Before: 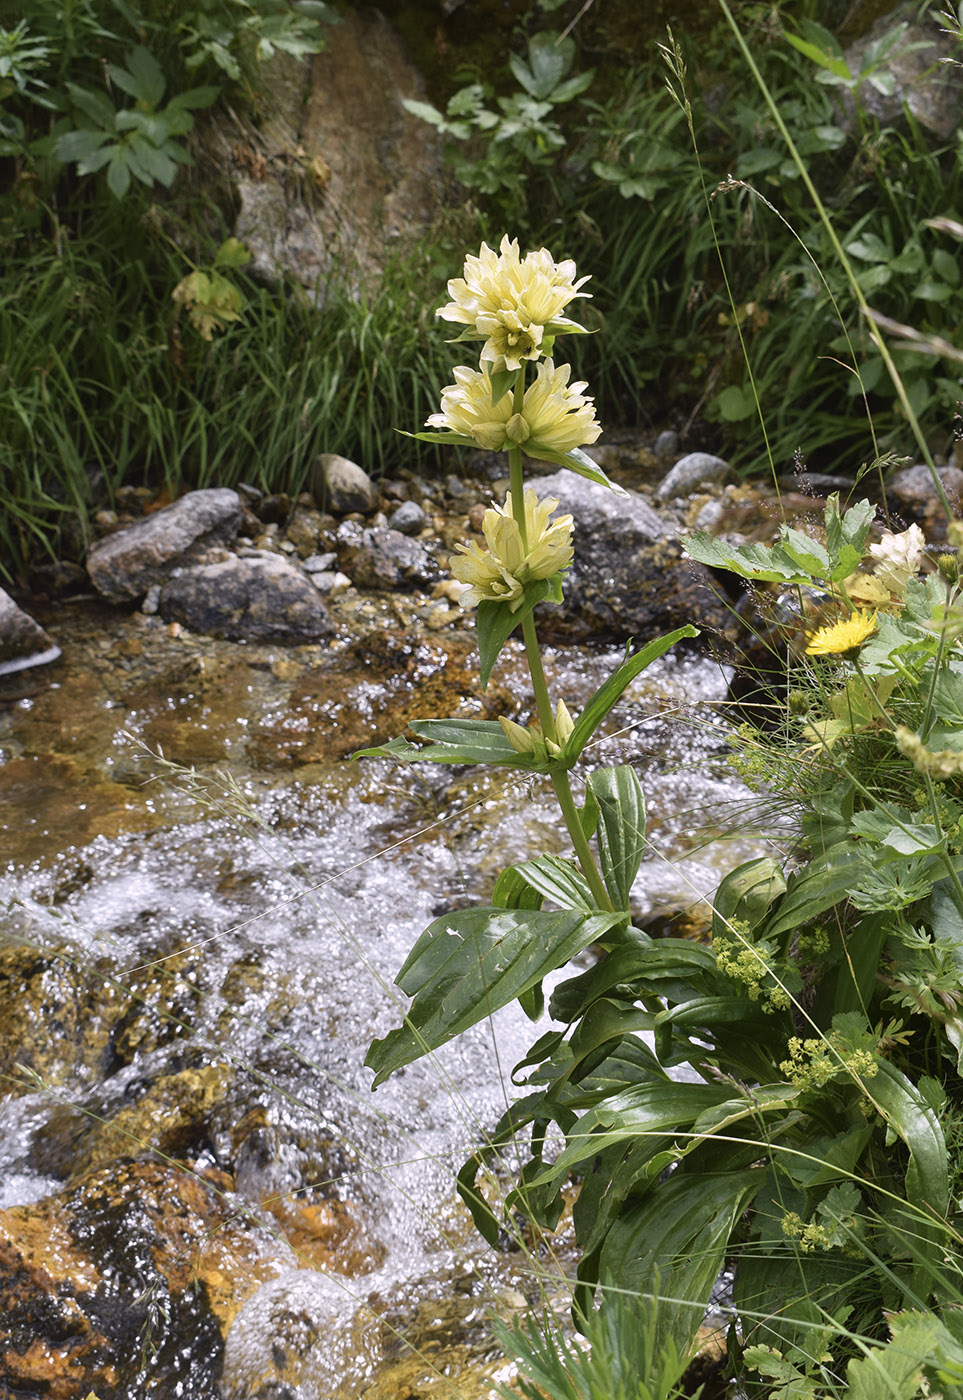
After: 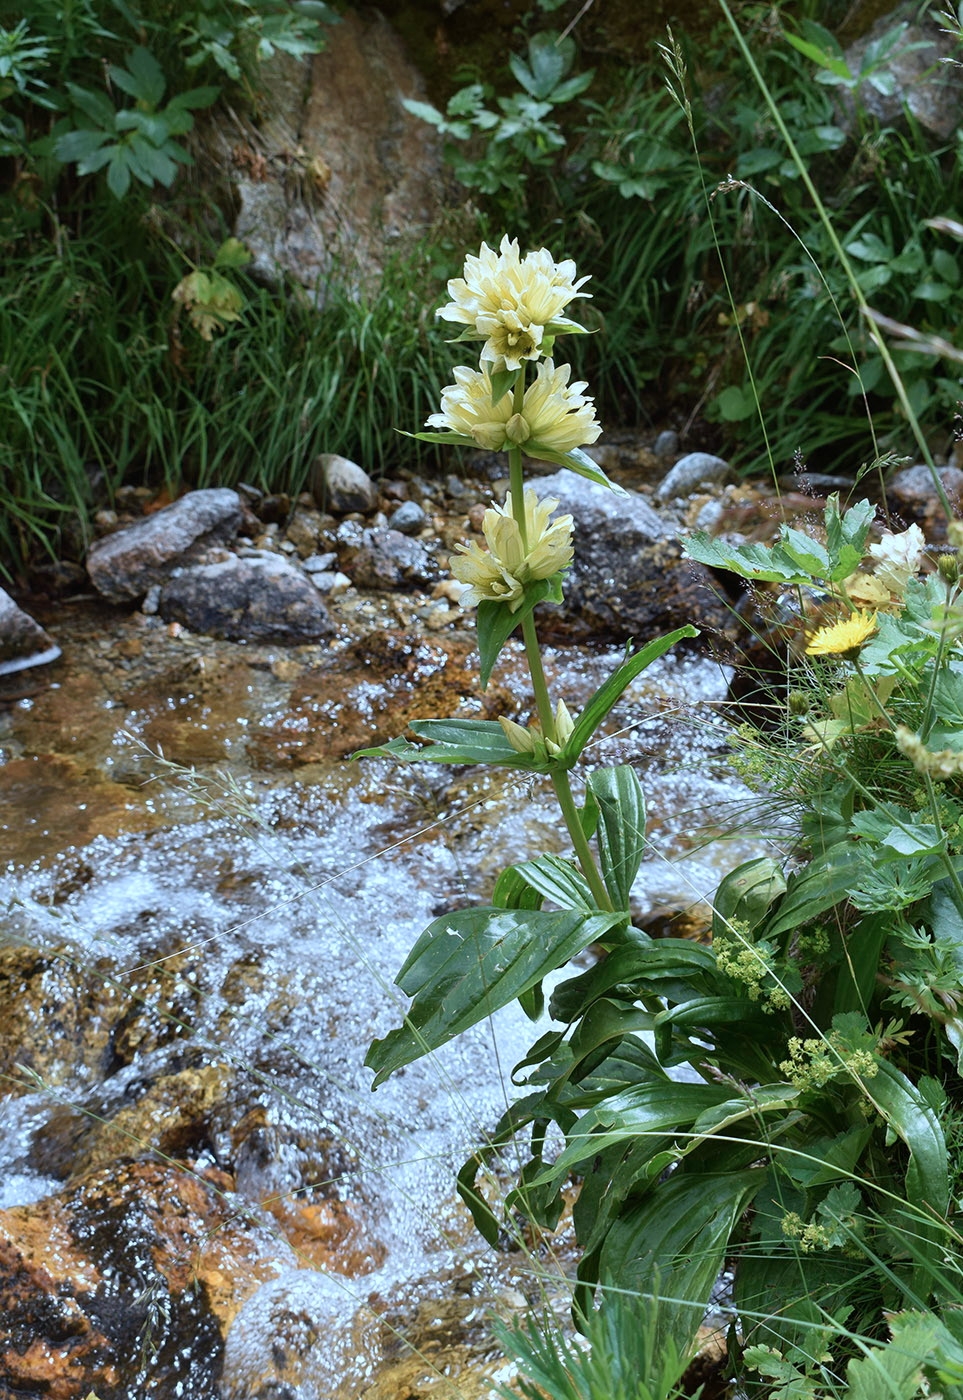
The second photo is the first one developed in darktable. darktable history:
color correction: highlights a* -10.52, highlights b* -19.33
